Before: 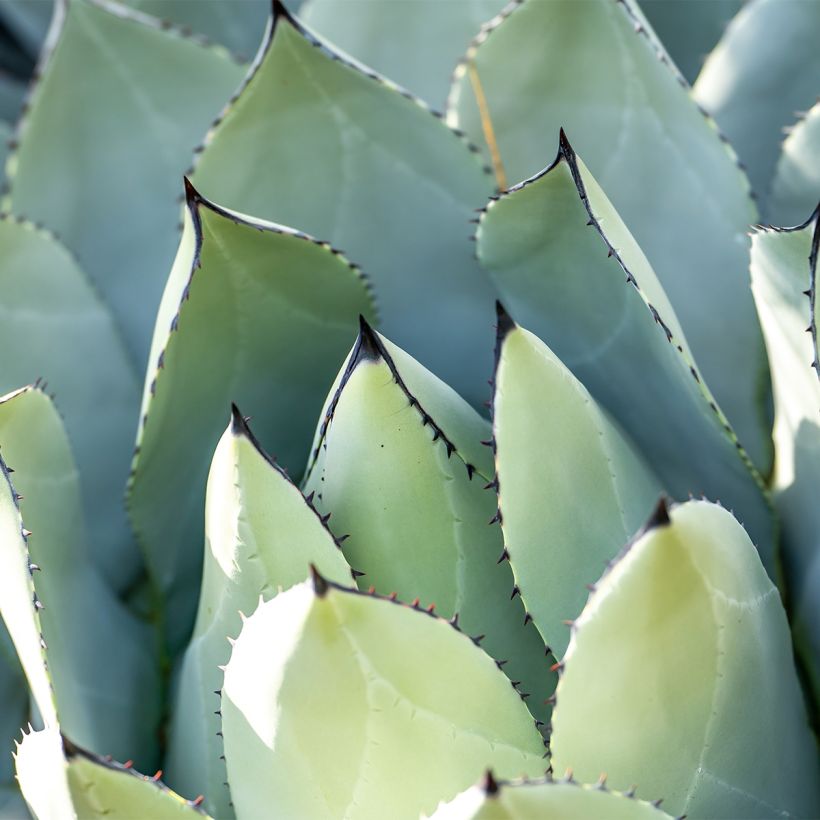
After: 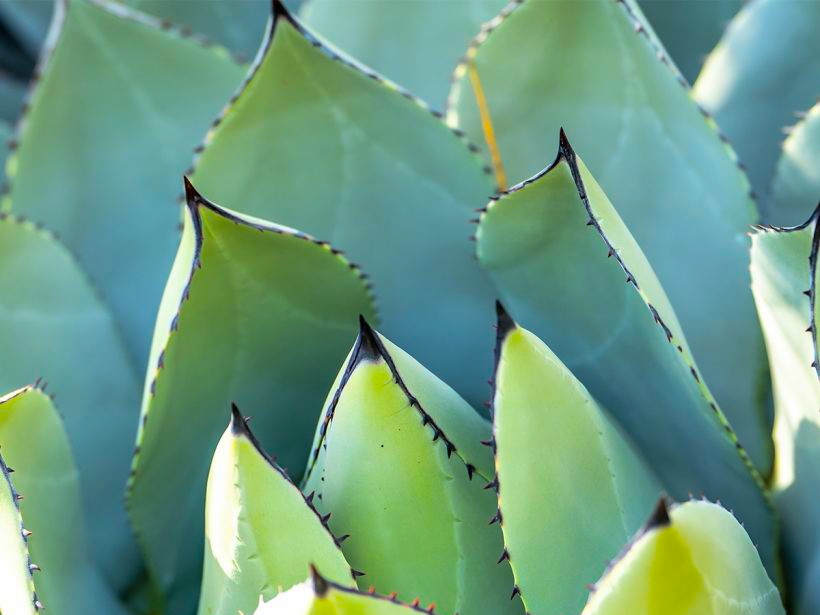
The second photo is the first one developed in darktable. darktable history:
crop: bottom 24.981%
color balance rgb: linear chroma grading › shadows -39.985%, linear chroma grading › highlights 39.729%, linear chroma grading › global chroma 45.012%, linear chroma grading › mid-tones -29.674%, perceptual saturation grading › global saturation -0.129%, perceptual brilliance grading › global brilliance 2.695%, perceptual brilliance grading › highlights -3.237%, perceptual brilliance grading › shadows 3.407%, global vibrance 22.177%
